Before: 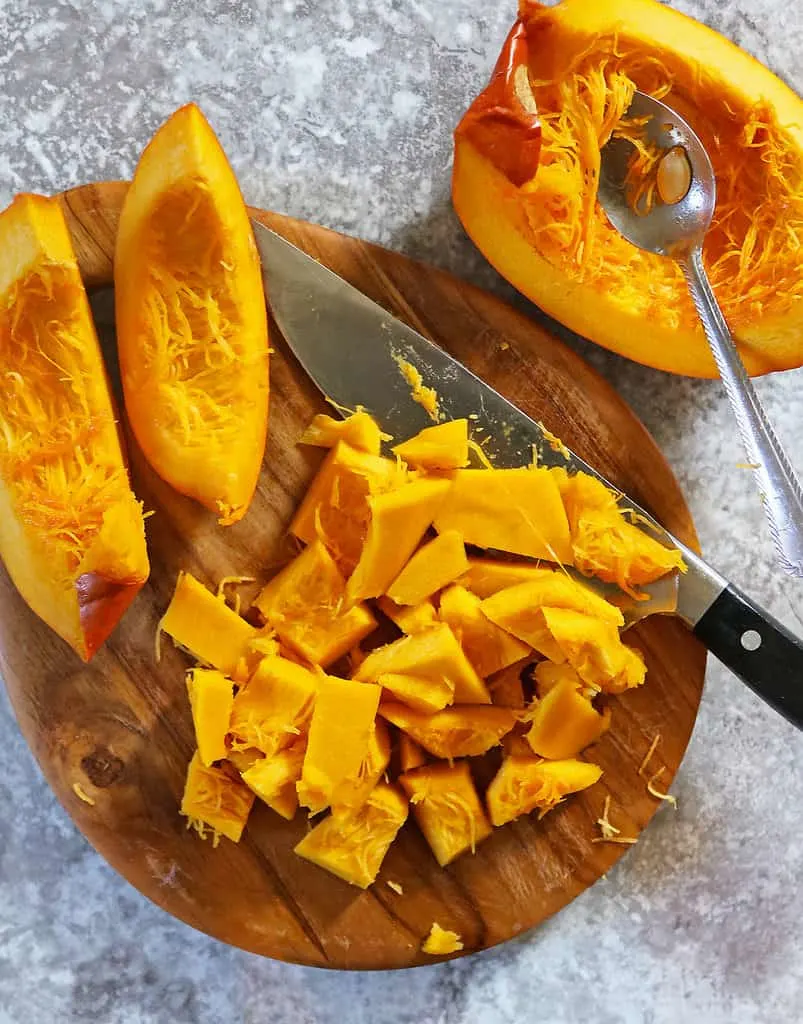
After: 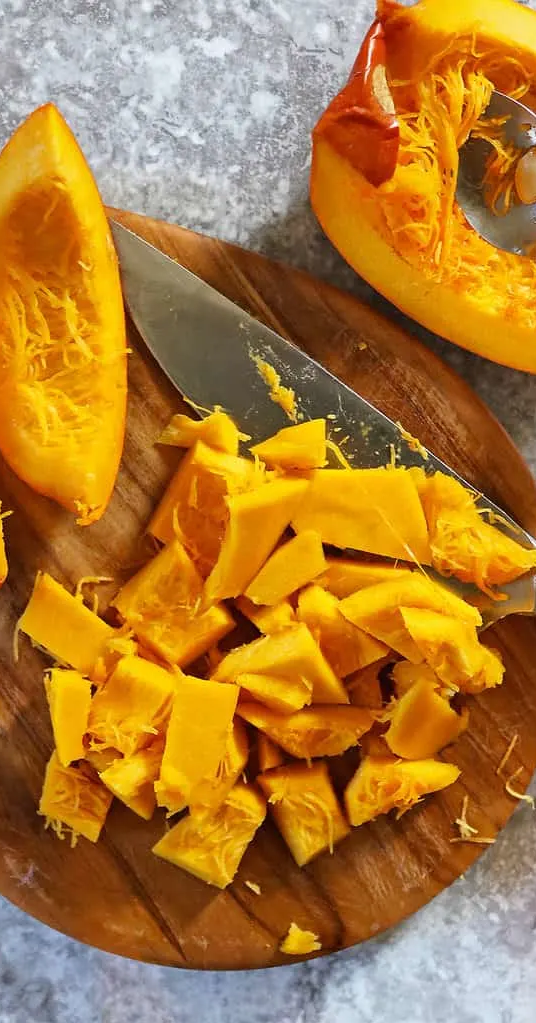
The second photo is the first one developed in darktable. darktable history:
tone equalizer: on, module defaults
crop and rotate: left 17.732%, right 15.423%
